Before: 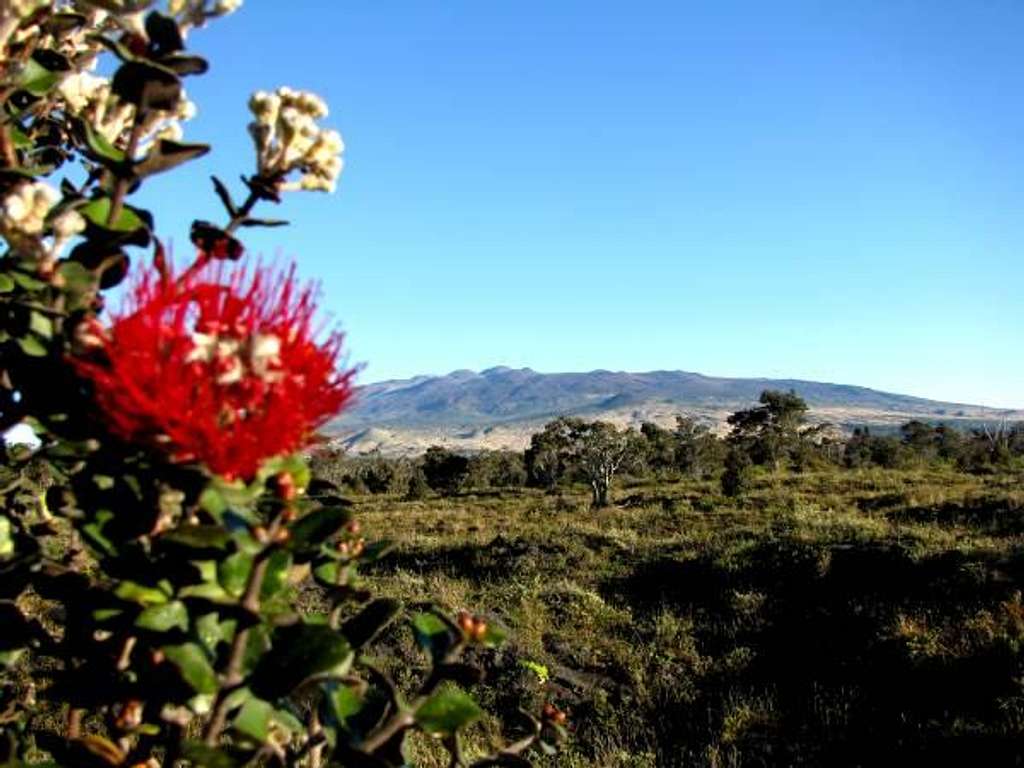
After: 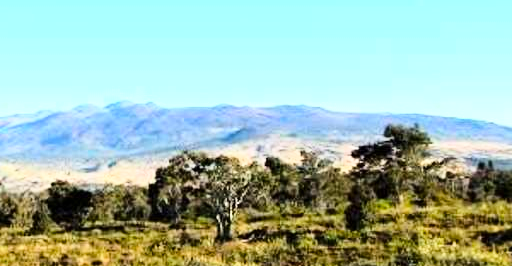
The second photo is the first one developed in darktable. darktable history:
crop: left 36.785%, top 34.731%, right 13.18%, bottom 30.61%
color balance rgb: perceptual saturation grading › global saturation 17.09%
base curve: curves: ch0 [(0, 0) (0.018, 0.026) (0.143, 0.37) (0.33, 0.731) (0.458, 0.853) (0.735, 0.965) (0.905, 0.986) (1, 1)]
